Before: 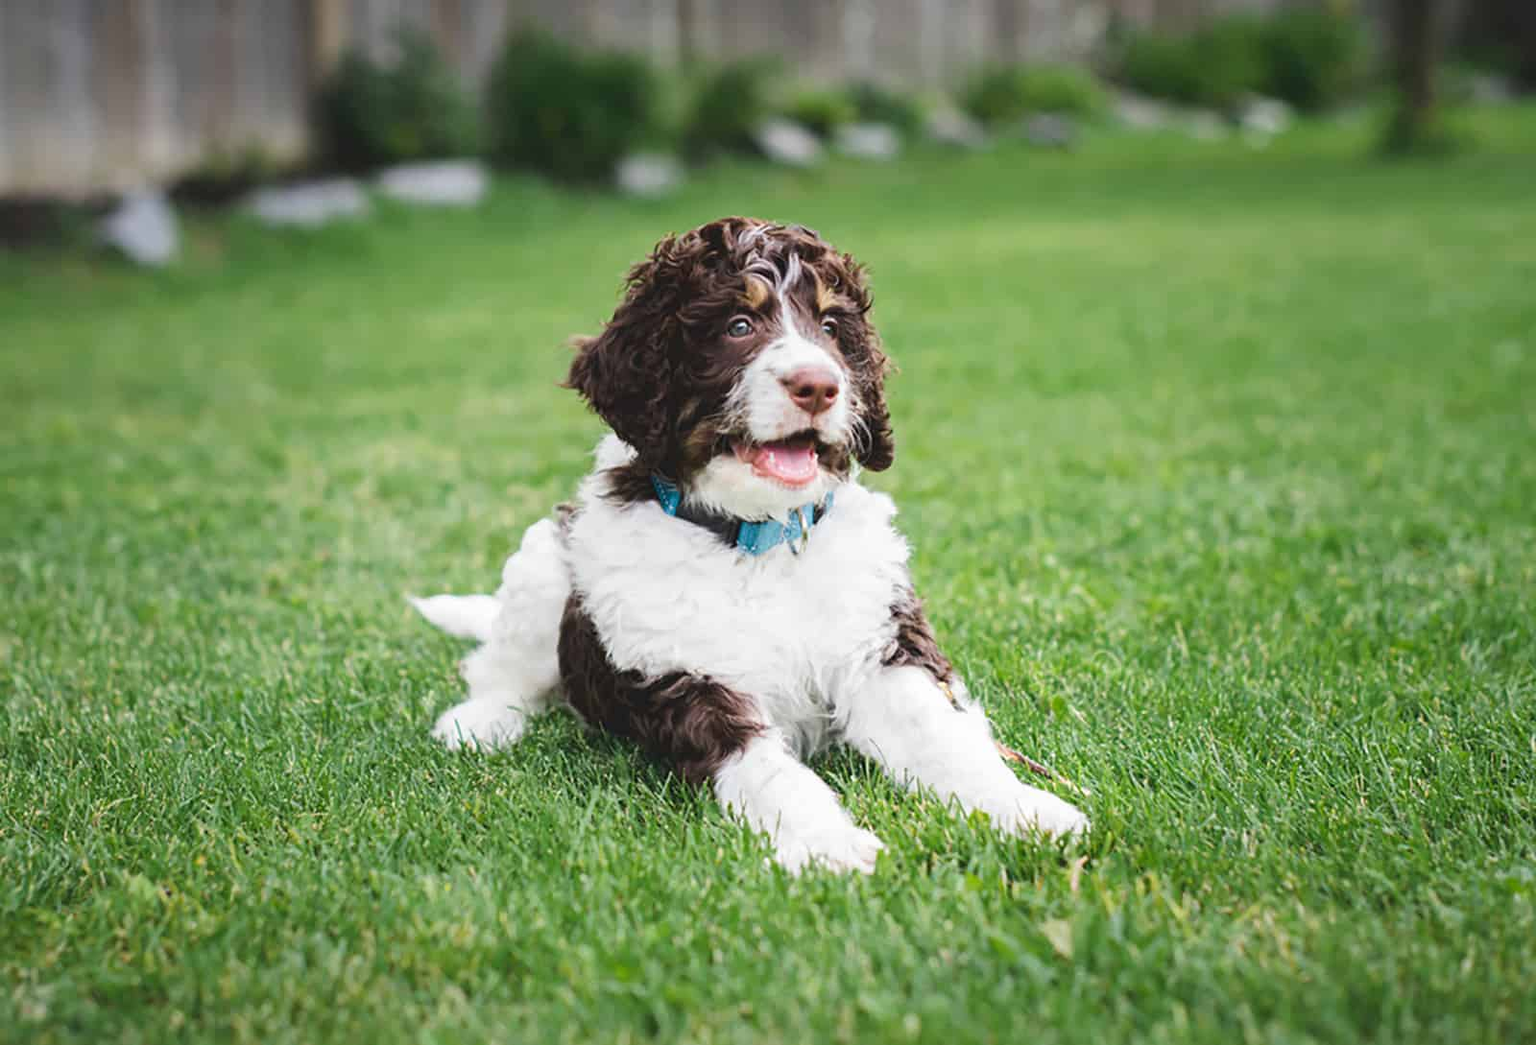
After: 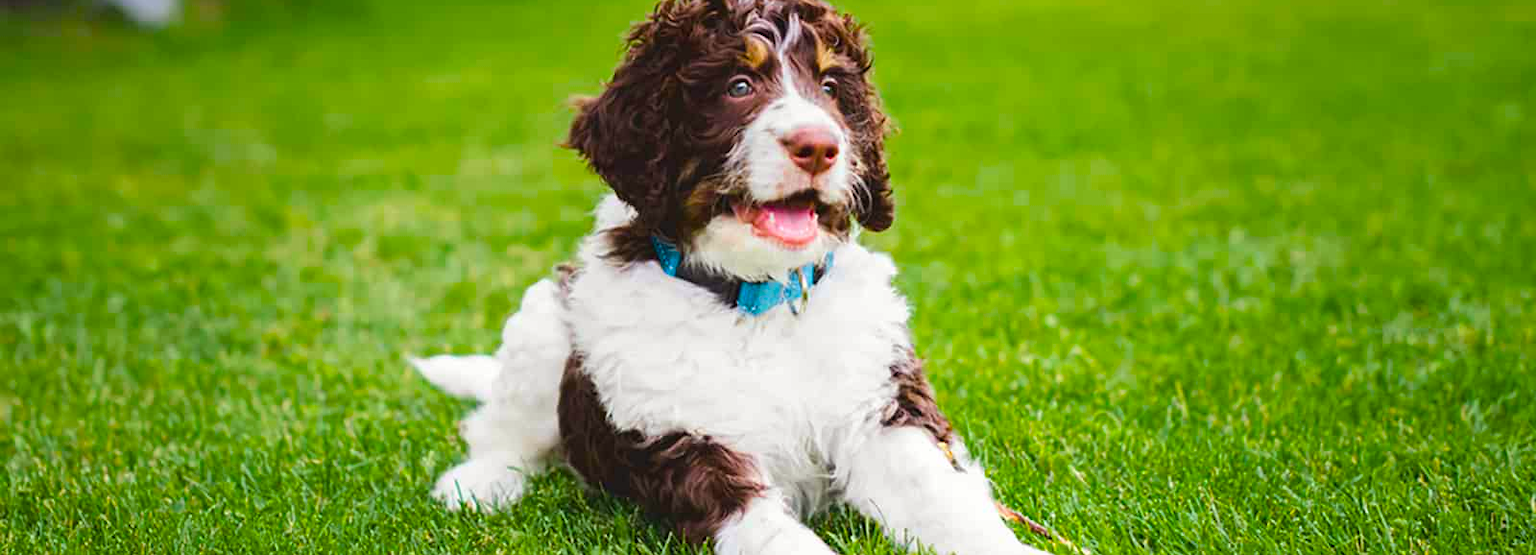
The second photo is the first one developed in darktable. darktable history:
crop and rotate: top 22.985%, bottom 23.794%
color balance rgb: power › luminance -3.771%, power › chroma 0.555%, power › hue 37.47°, perceptual saturation grading › global saturation 35.583%, global vibrance 41.351%
